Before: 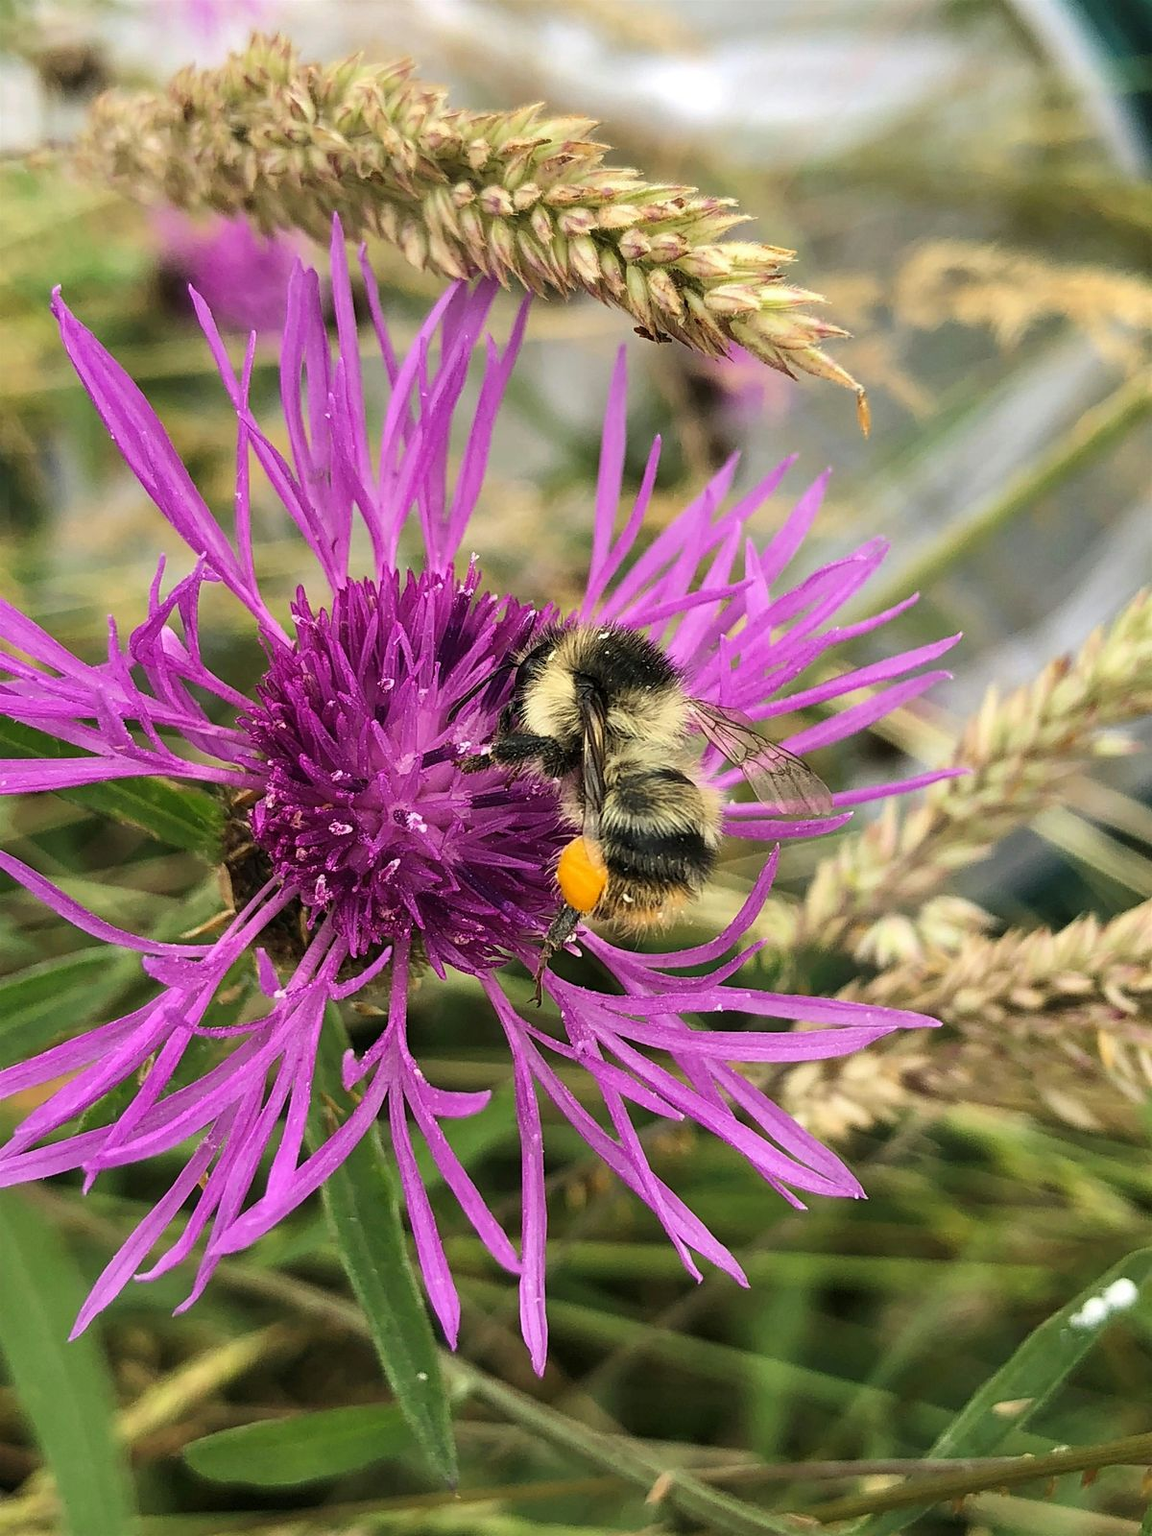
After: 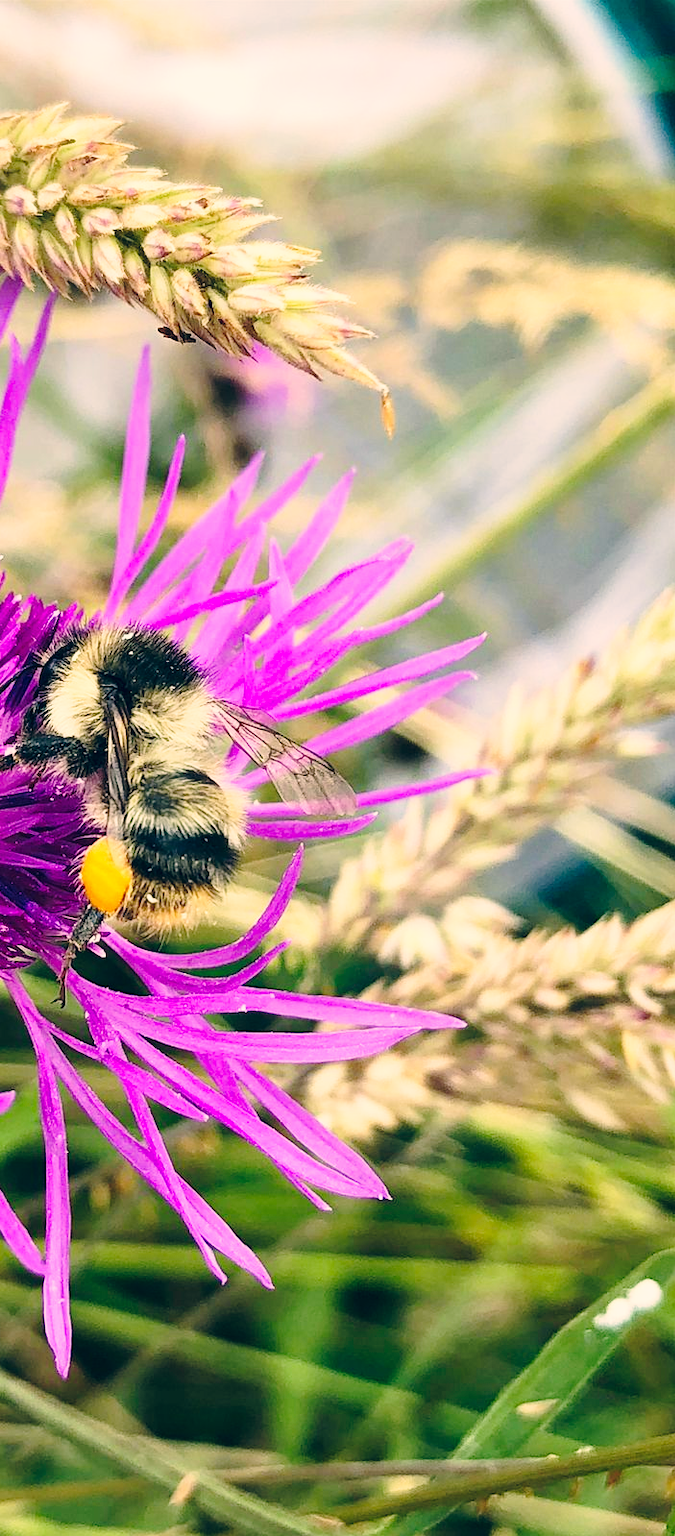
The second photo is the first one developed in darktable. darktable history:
base curve: curves: ch0 [(0, 0) (0.028, 0.03) (0.121, 0.232) (0.46, 0.748) (0.859, 0.968) (1, 1)], preserve colors none
color correction: highlights a* 10.32, highlights b* 14.66, shadows a* -9.59, shadows b* -15.02
color calibration: output R [0.972, 0.068, -0.094, 0], output G [-0.178, 1.216, -0.086, 0], output B [0.095, -0.136, 0.98, 0], illuminant custom, x 0.371, y 0.381, temperature 4283.16 K
crop: left 41.402%
